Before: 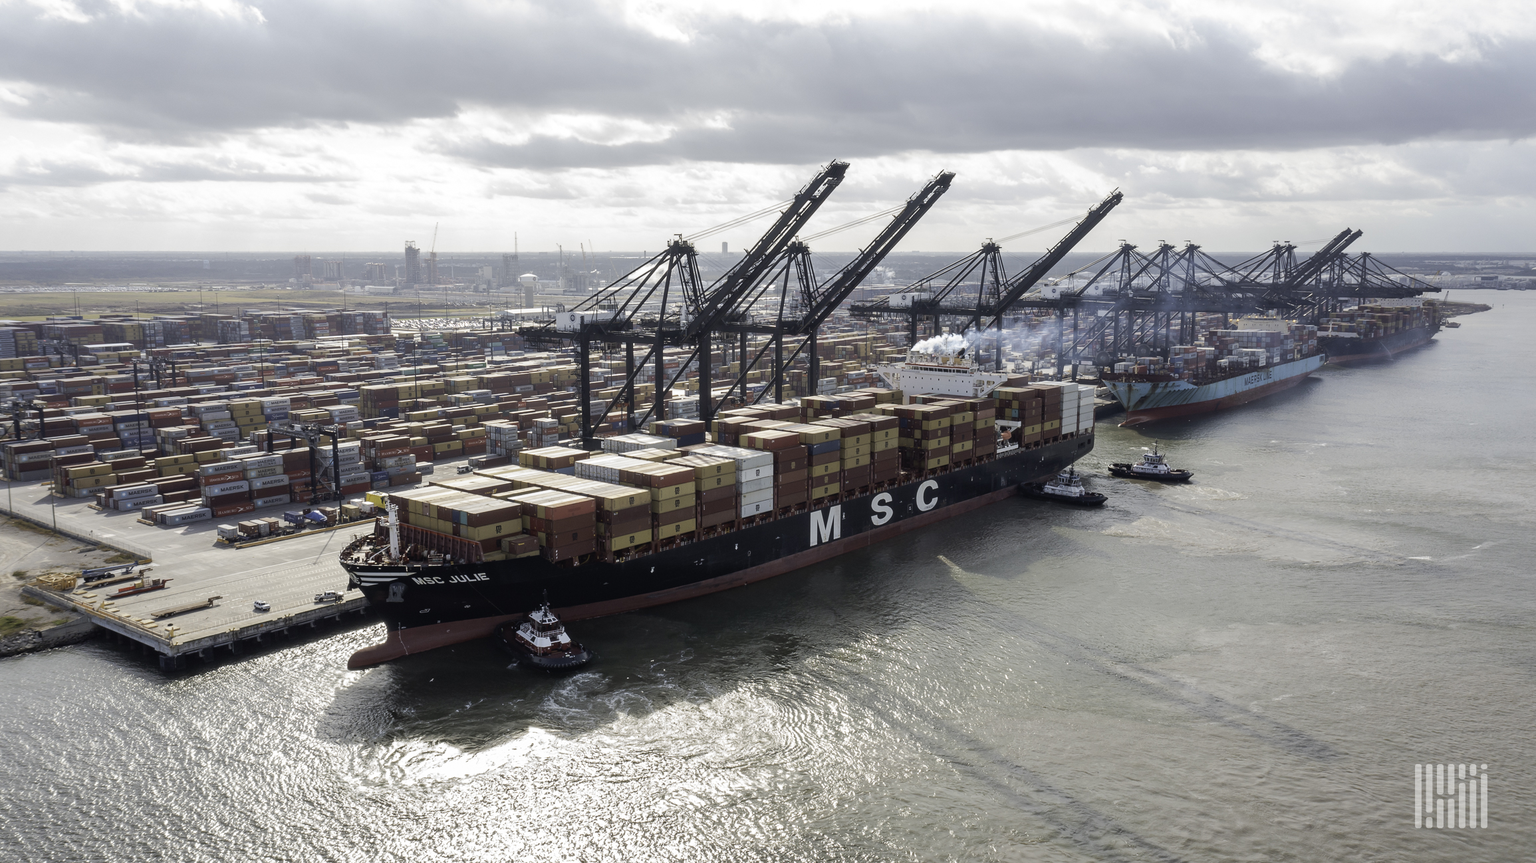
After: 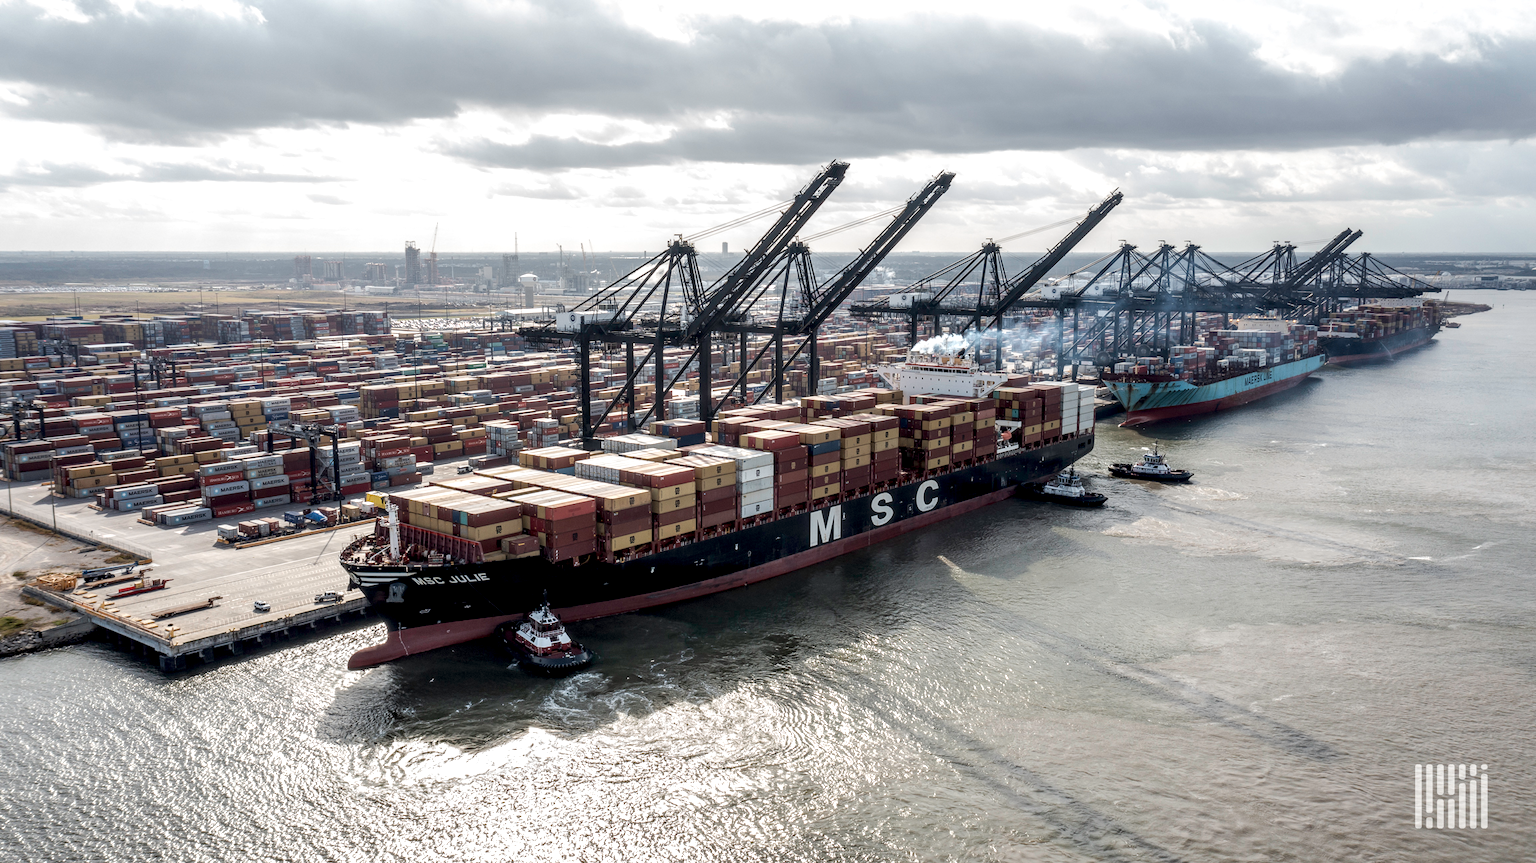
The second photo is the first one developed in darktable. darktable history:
exposure: compensate highlight preservation false
local contrast: highlights 60%, shadows 60%, detail 160%
